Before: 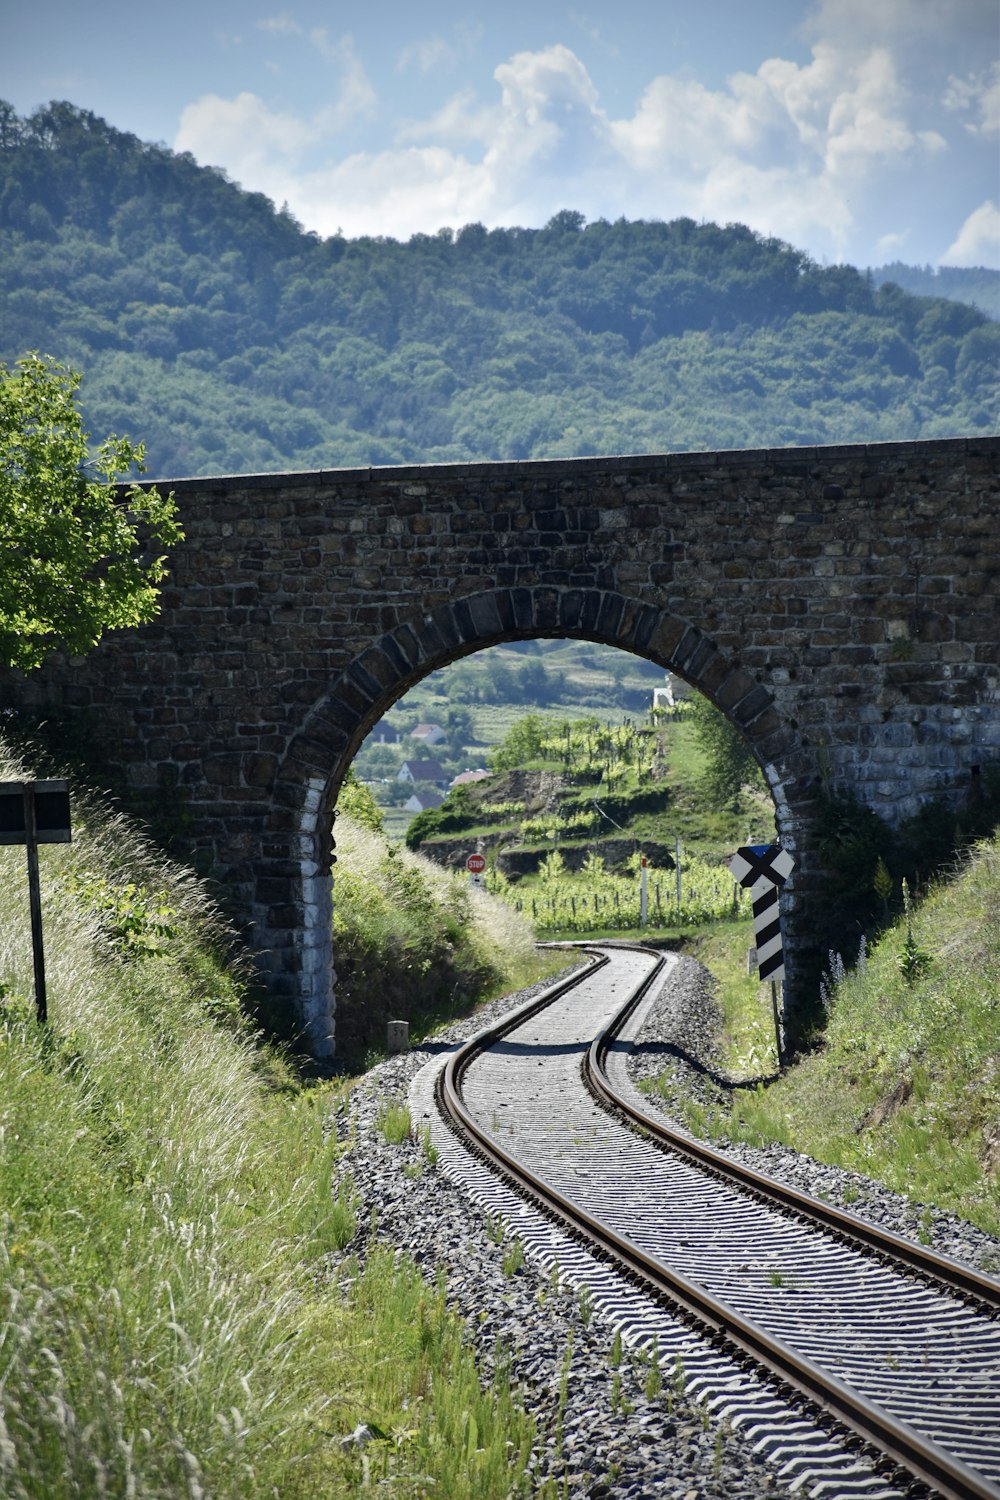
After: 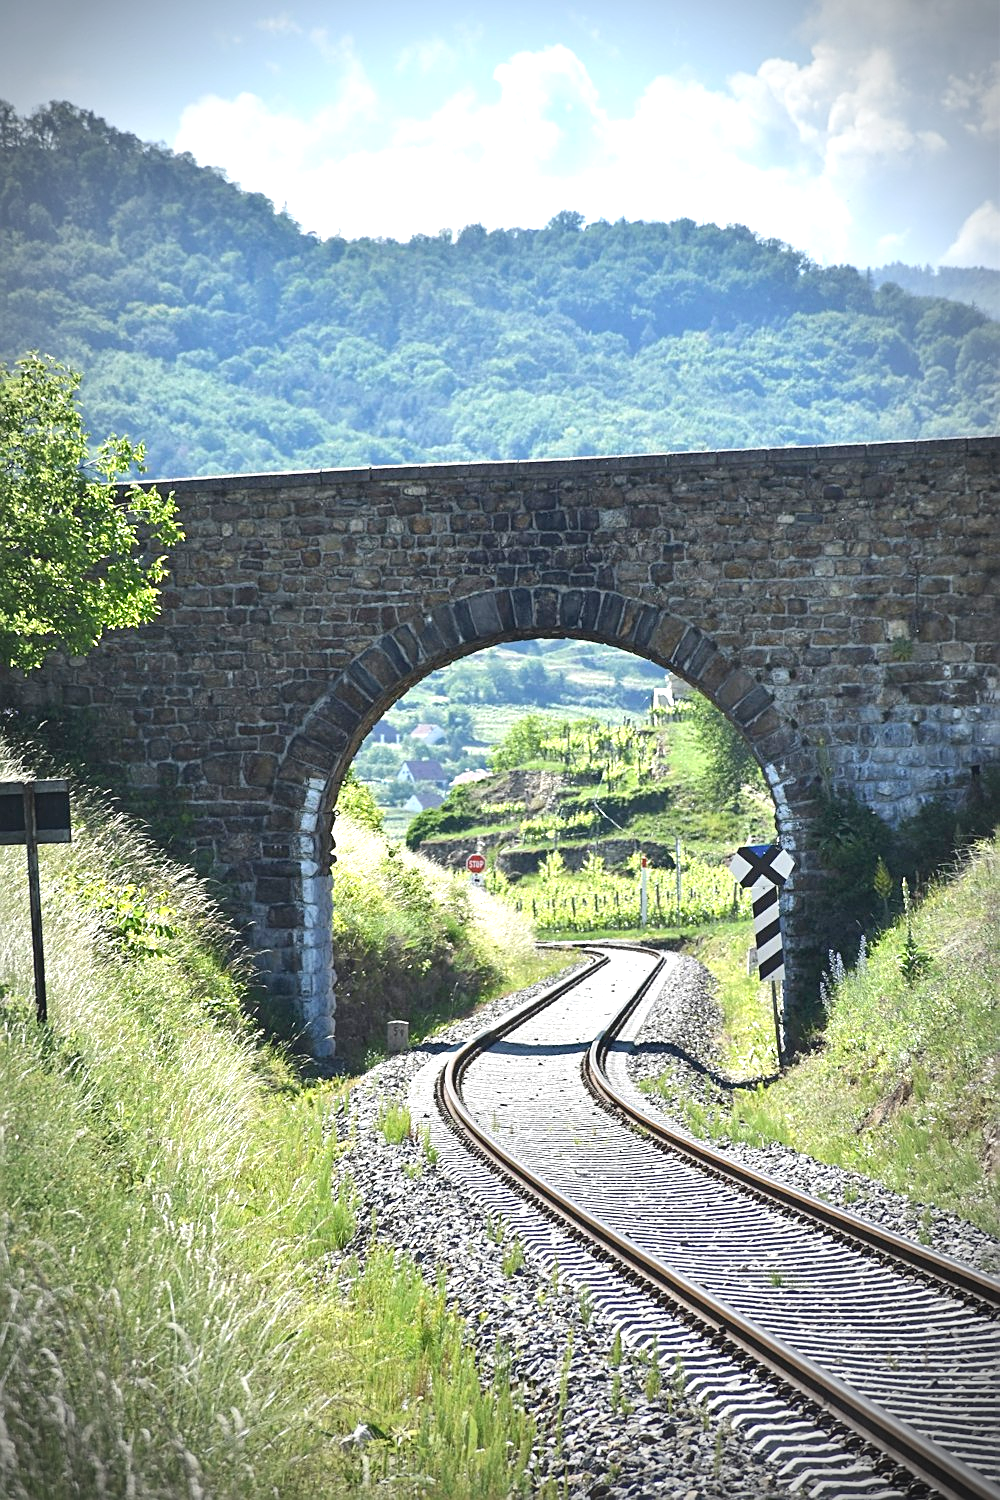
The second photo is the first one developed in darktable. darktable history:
sharpen: on, module defaults
contrast brightness saturation: contrast -0.15, brightness 0.05, saturation -0.12
vignetting: automatic ratio true
exposure: black level correction 0, exposure 1.45 EV, compensate exposure bias true, compensate highlight preservation false
graduated density: rotation -180°, offset 24.95
